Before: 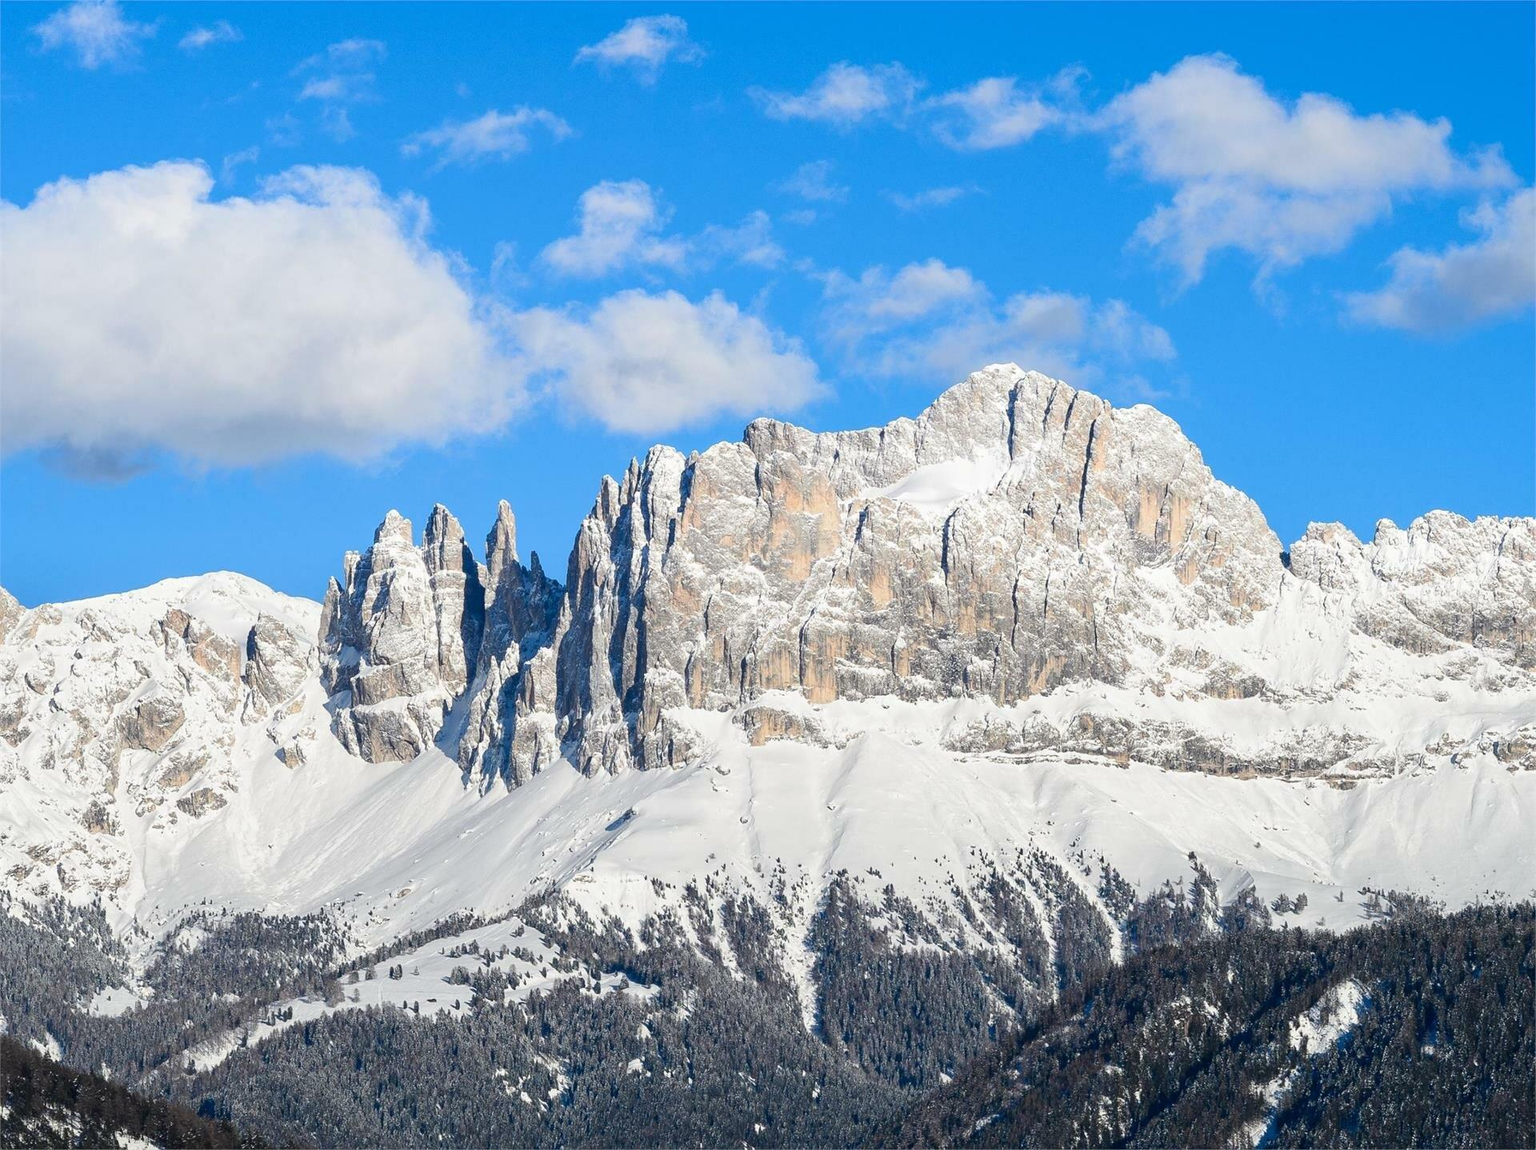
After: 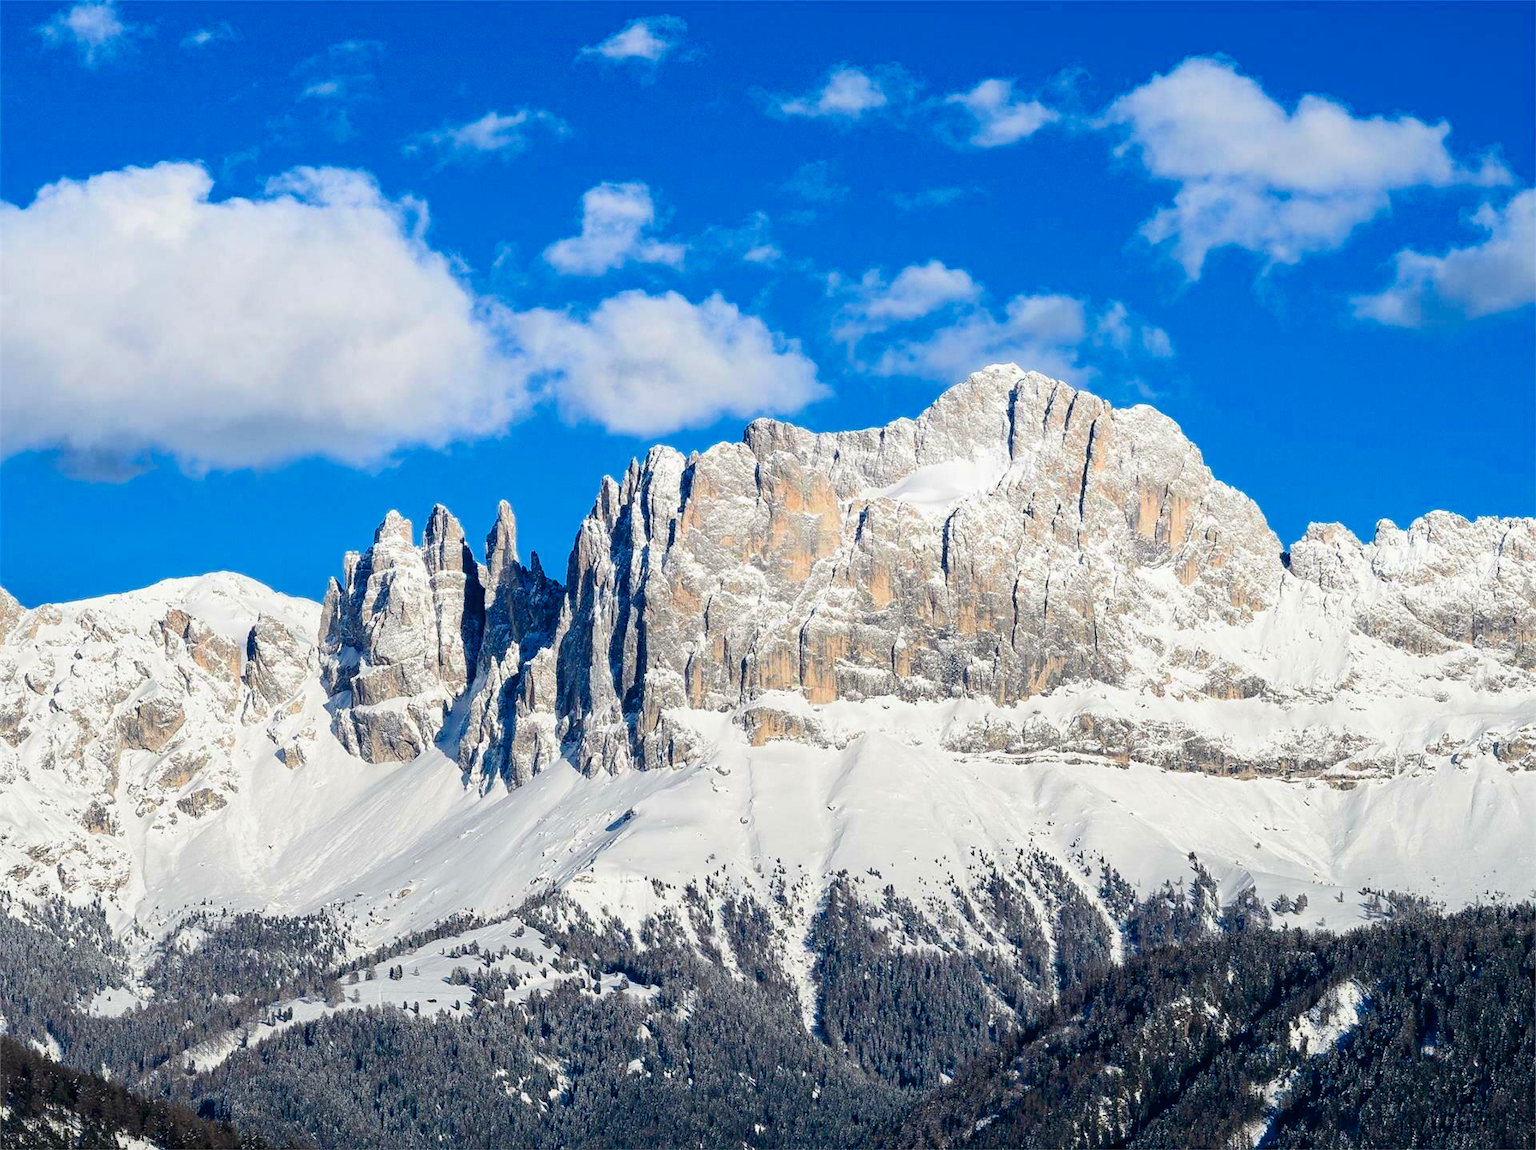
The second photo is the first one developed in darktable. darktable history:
color balance rgb: power › hue 213.39°, global offset › luminance -0.484%, perceptual saturation grading › global saturation 19.293%, global vibrance 15.992%, saturation formula JzAzBz (2021)
